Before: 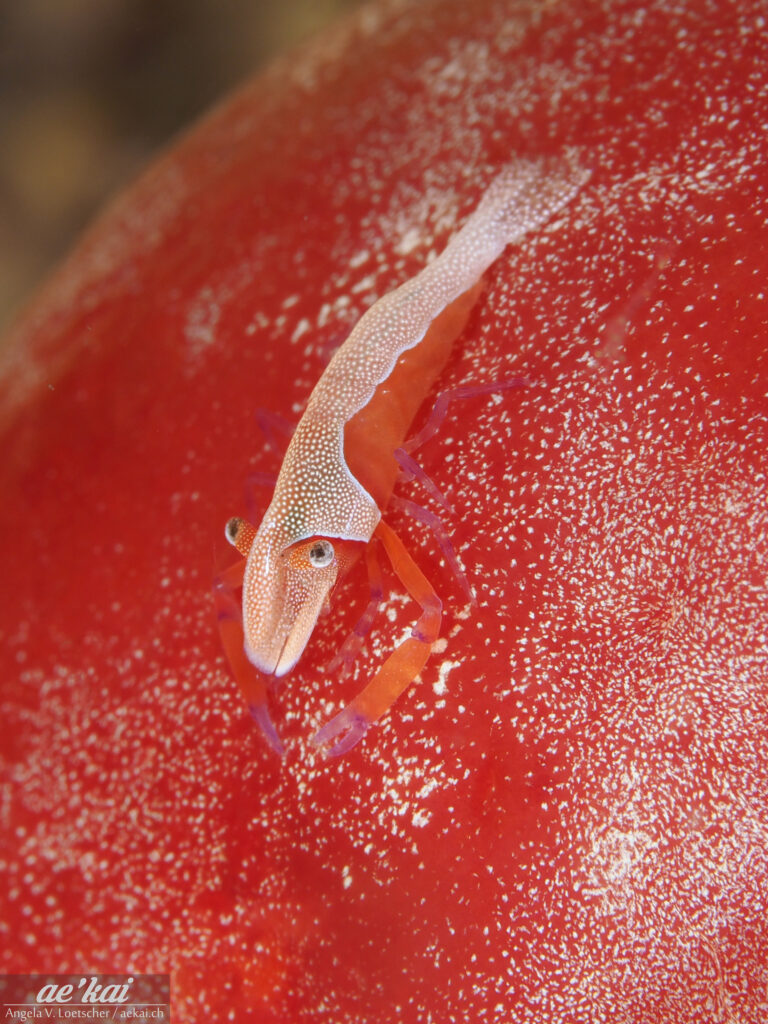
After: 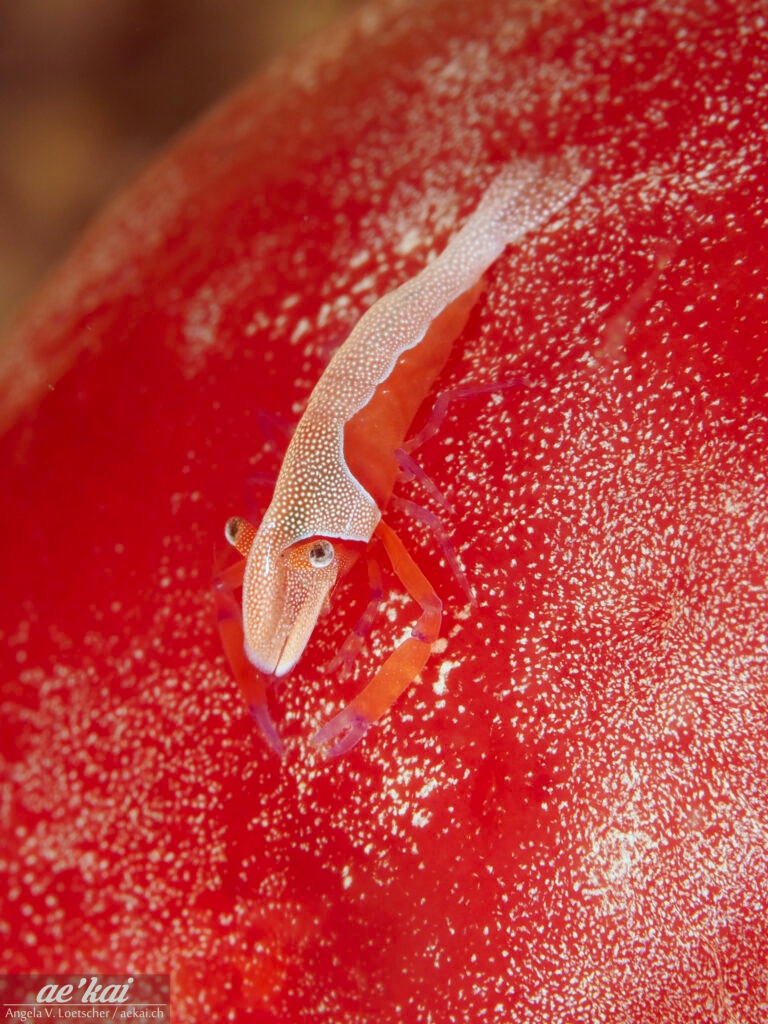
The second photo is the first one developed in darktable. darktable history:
color correction: highlights a* -7.26, highlights b* -0.158, shadows a* 20.23, shadows b* 11.49
